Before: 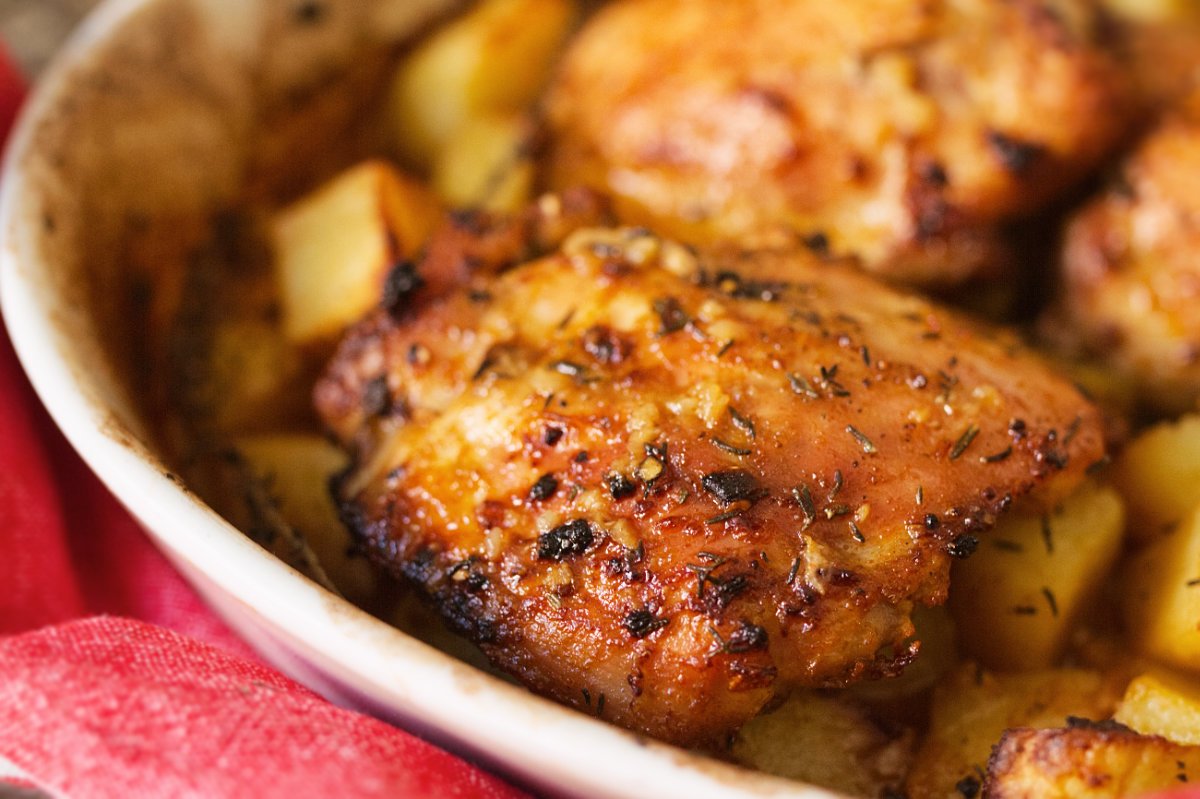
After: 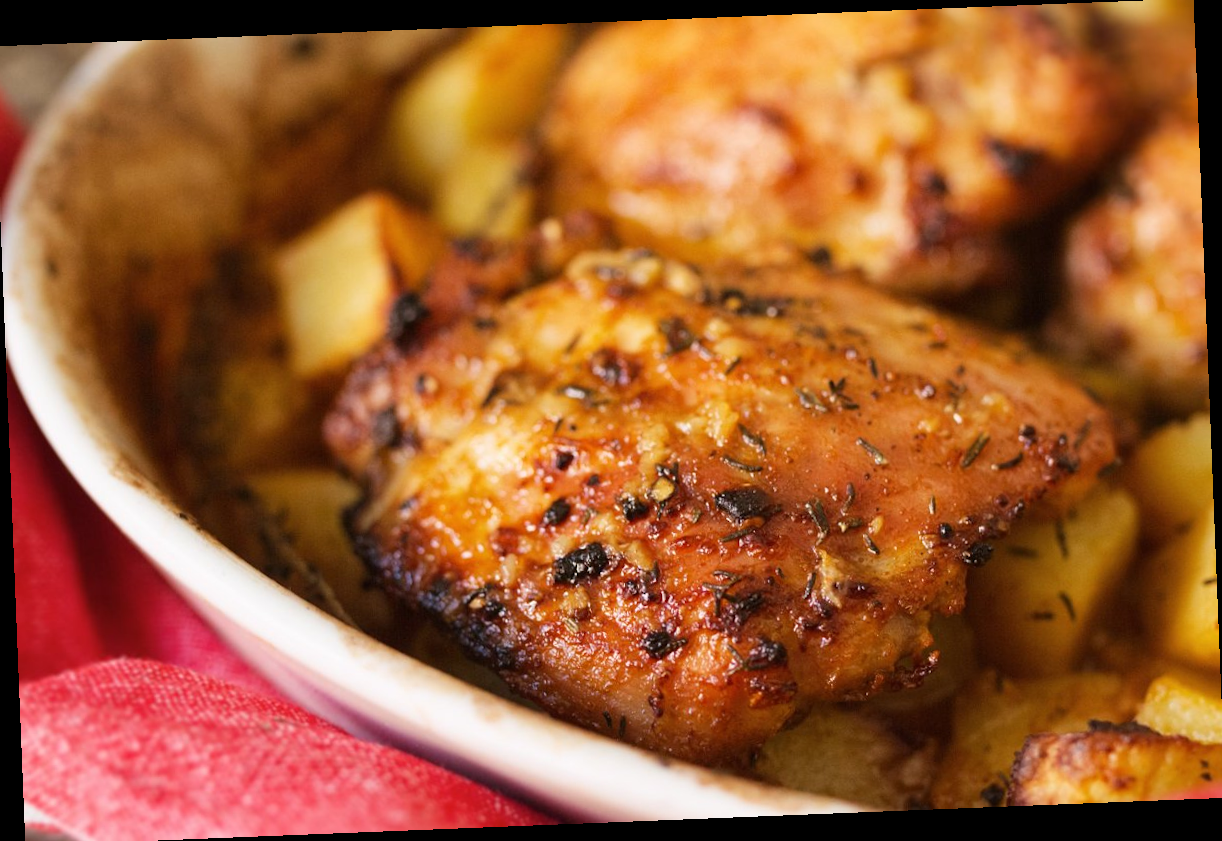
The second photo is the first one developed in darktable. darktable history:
crop and rotate: left 0.614%, top 0.179%, bottom 0.309%
rotate and perspective: rotation -2.29°, automatic cropping off
